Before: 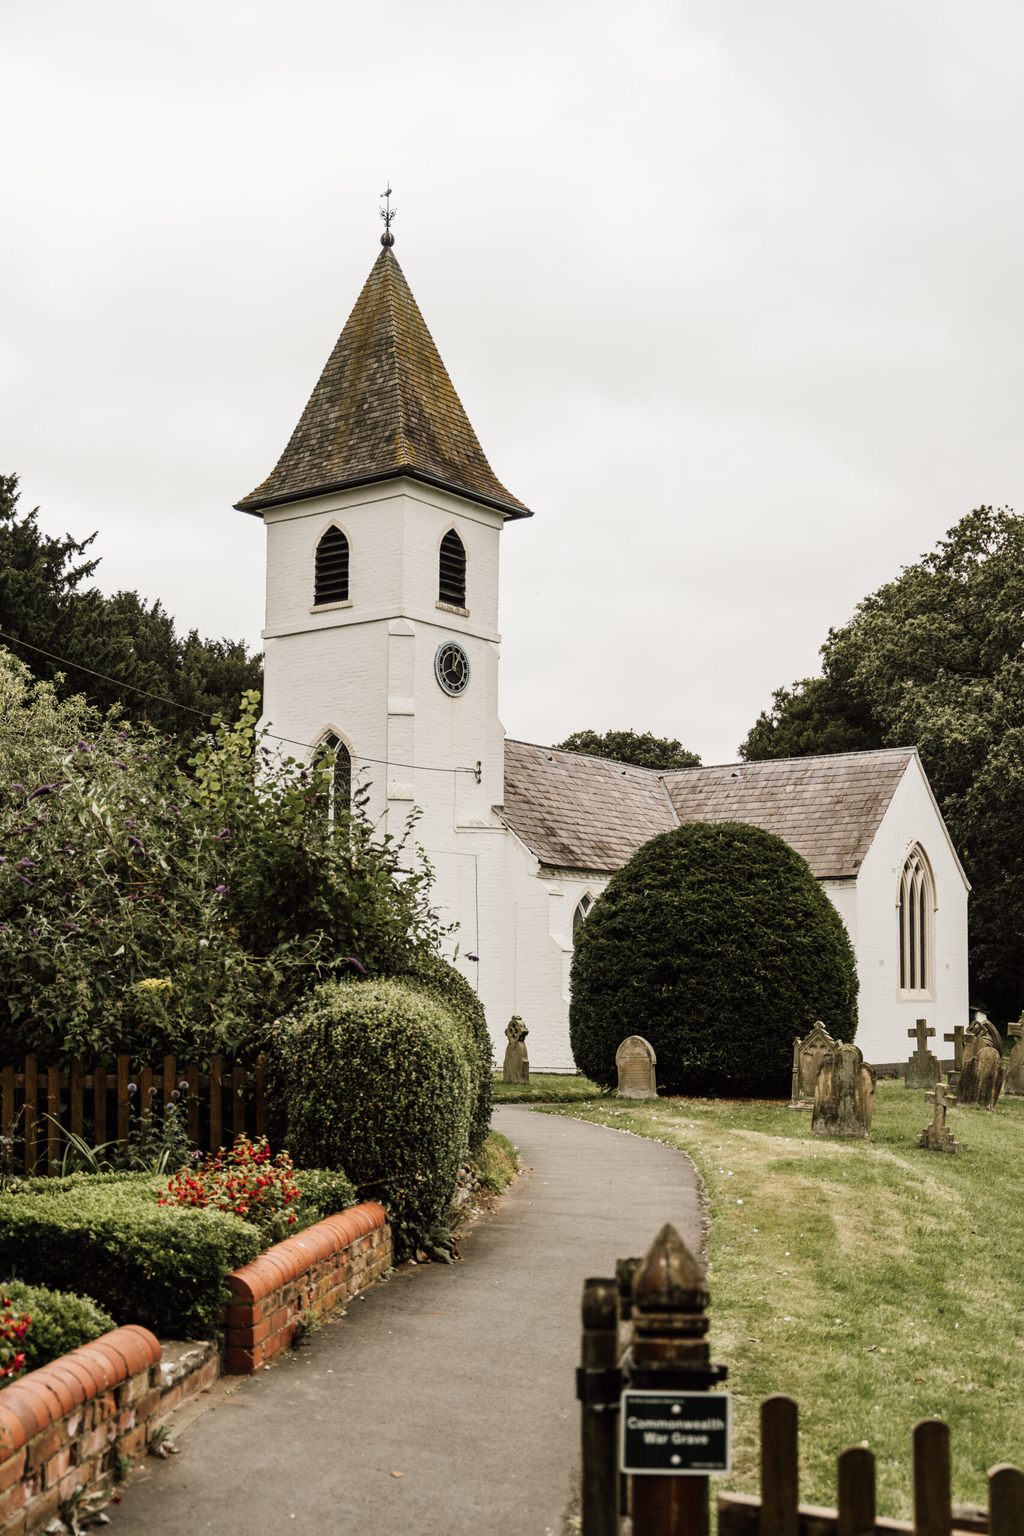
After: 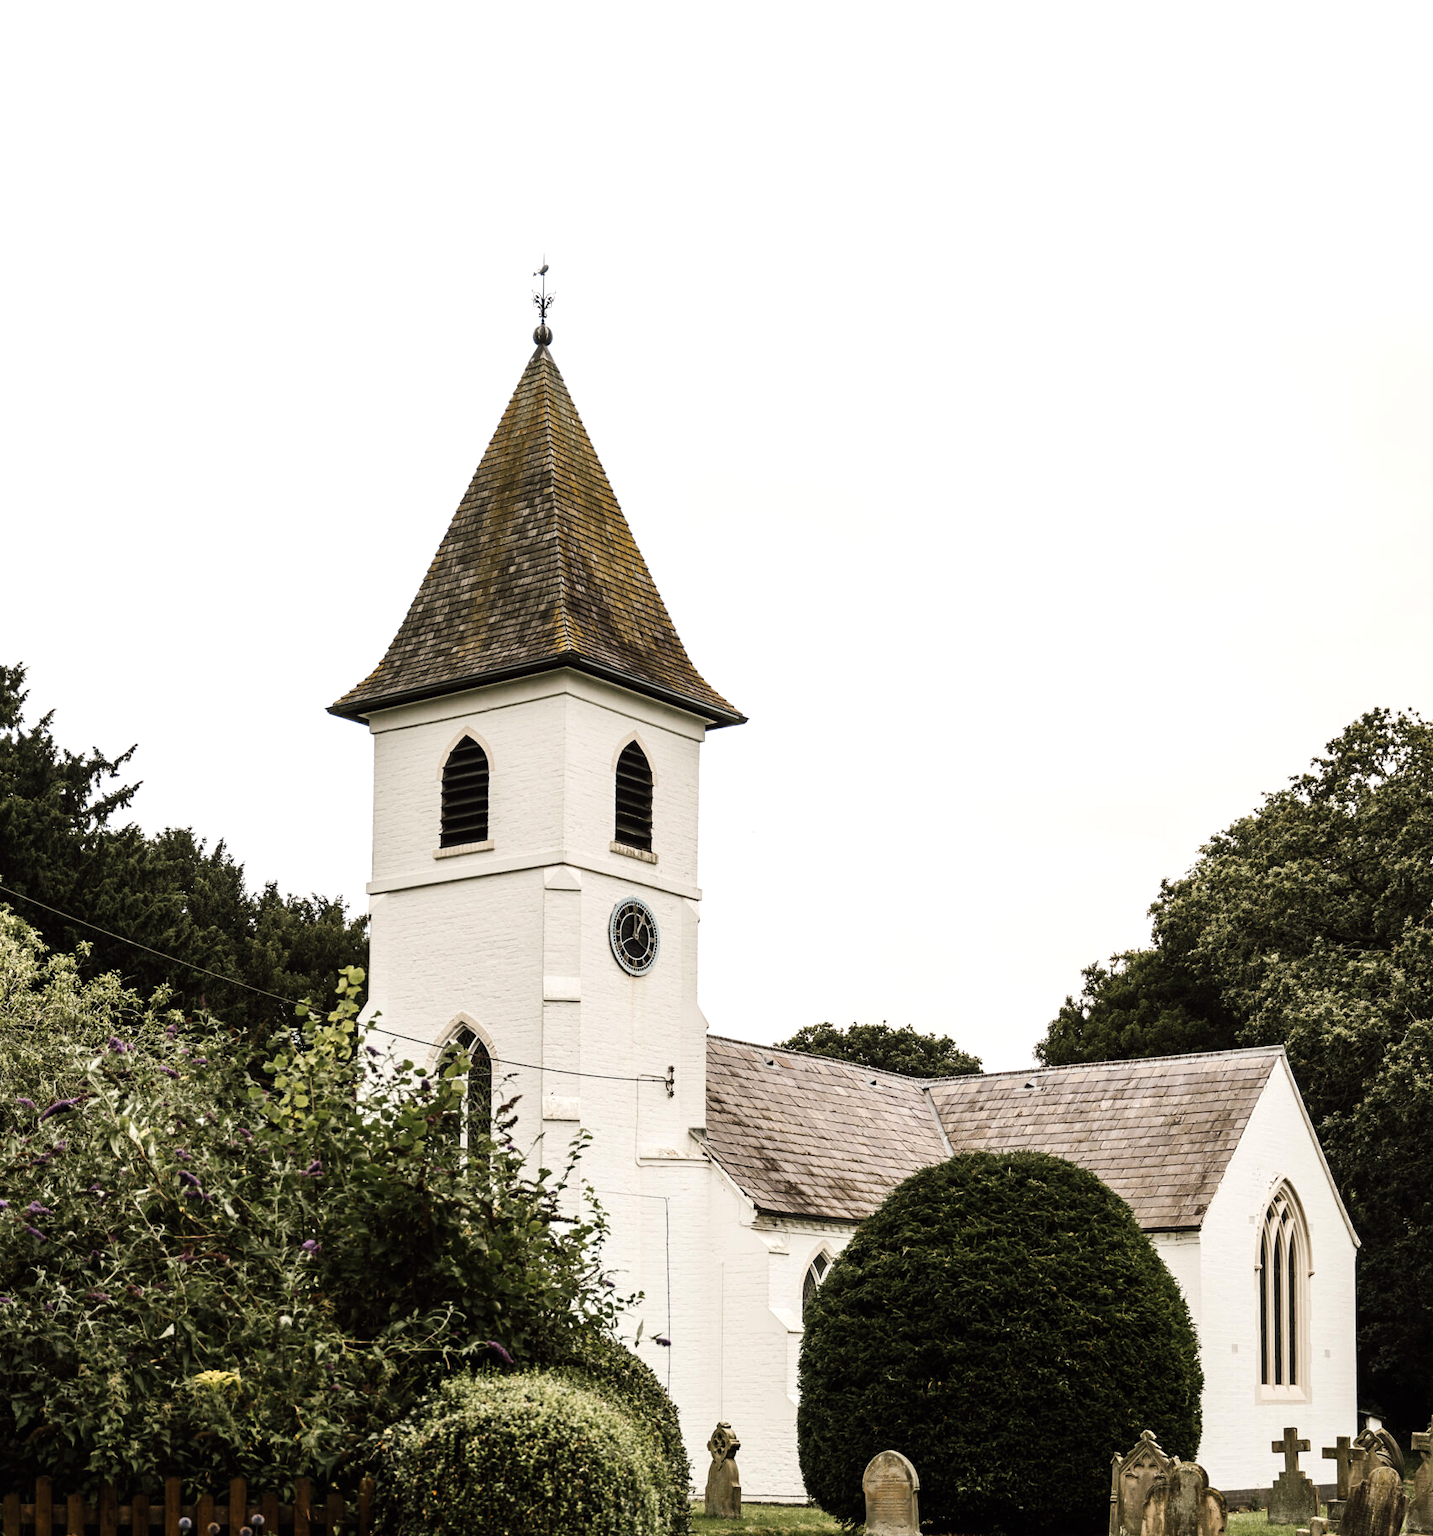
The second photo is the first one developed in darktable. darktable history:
crop: bottom 28.576%
tone equalizer: -8 EV -0.417 EV, -7 EV -0.389 EV, -6 EV -0.333 EV, -5 EV -0.222 EV, -3 EV 0.222 EV, -2 EV 0.333 EV, -1 EV 0.389 EV, +0 EV 0.417 EV, edges refinement/feathering 500, mask exposure compensation -1.57 EV, preserve details no
